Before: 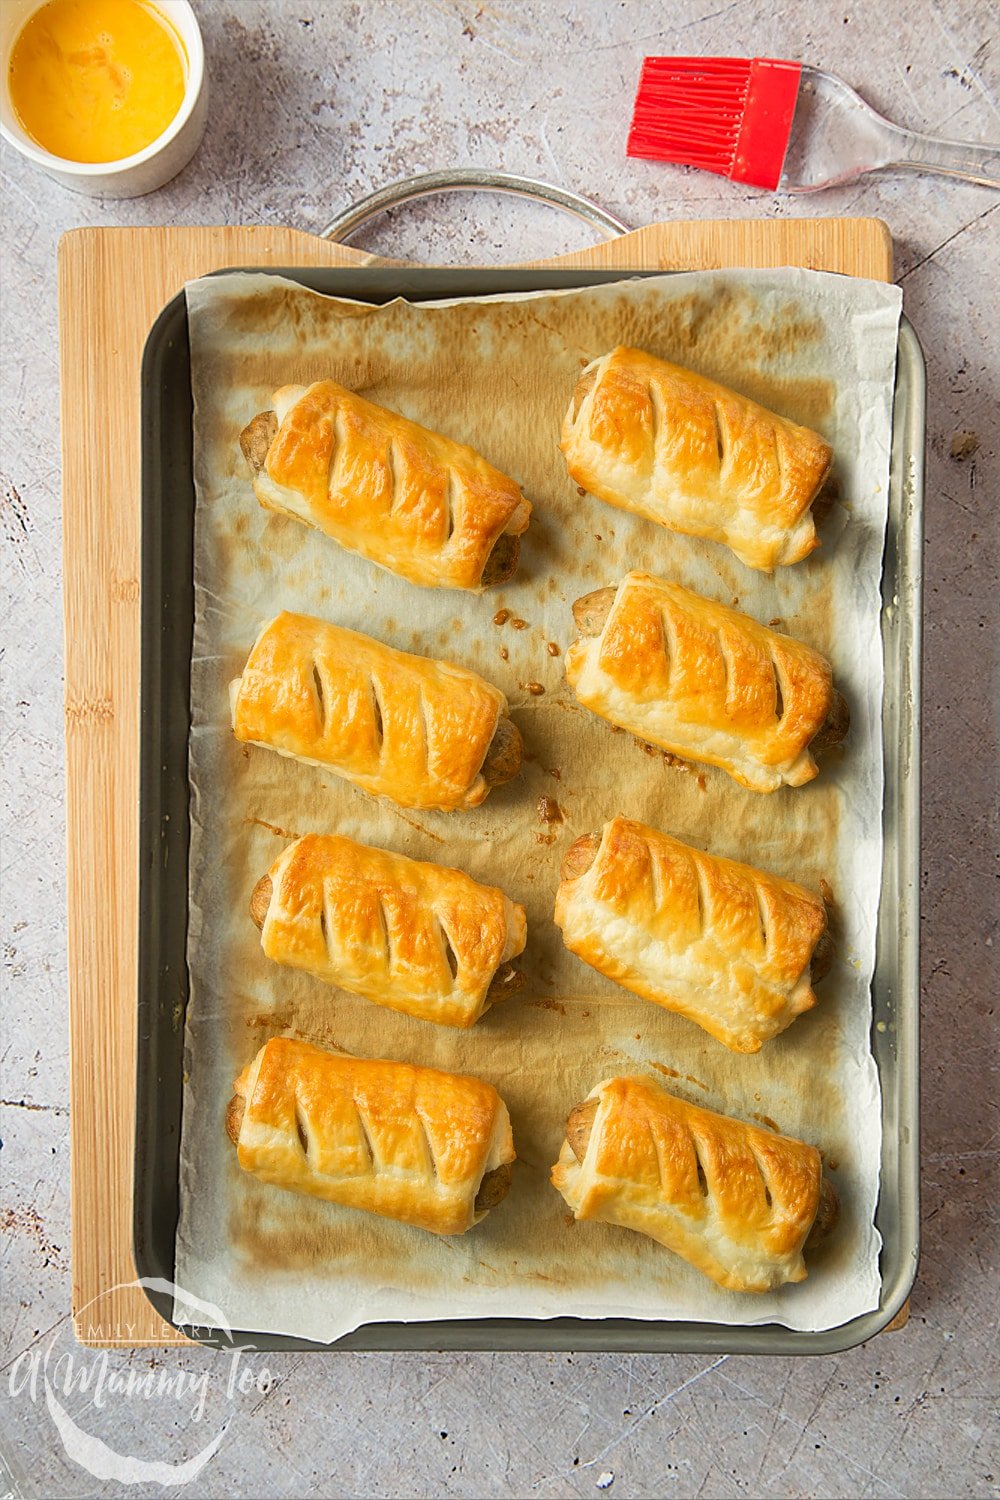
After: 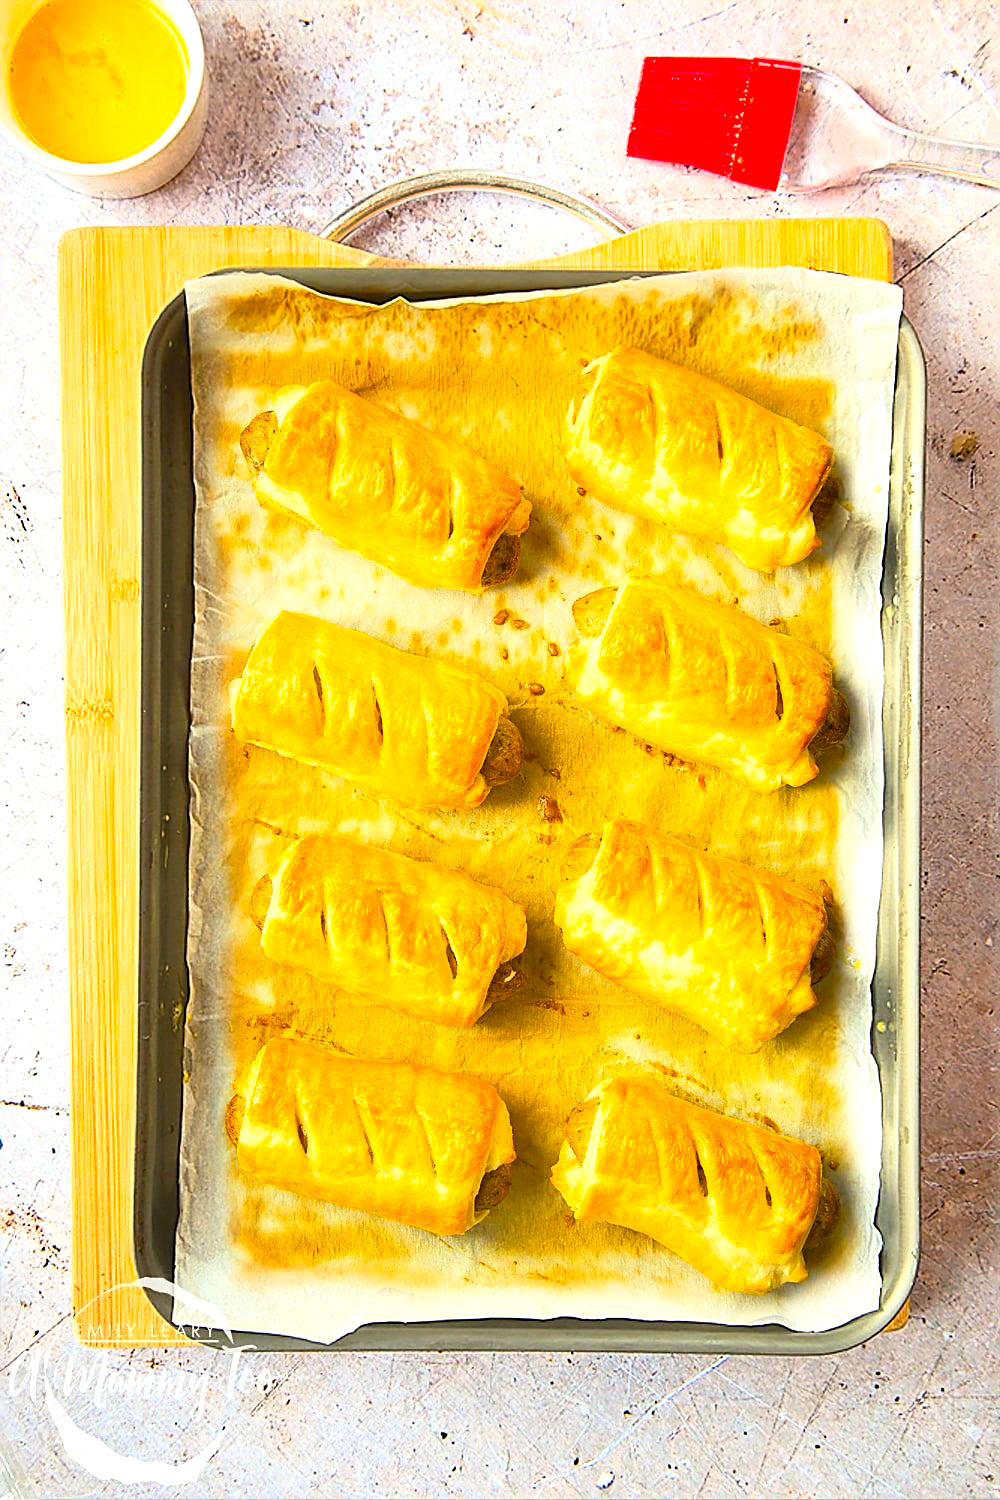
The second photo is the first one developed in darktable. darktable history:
color balance rgb: perceptual saturation grading › global saturation 30%, global vibrance 20%
sharpen: on, module defaults
white balance: emerald 1
contrast brightness saturation: contrast 0.2, brightness 0.16, saturation 0.22
exposure: exposure 0.657 EV, compensate highlight preservation false
